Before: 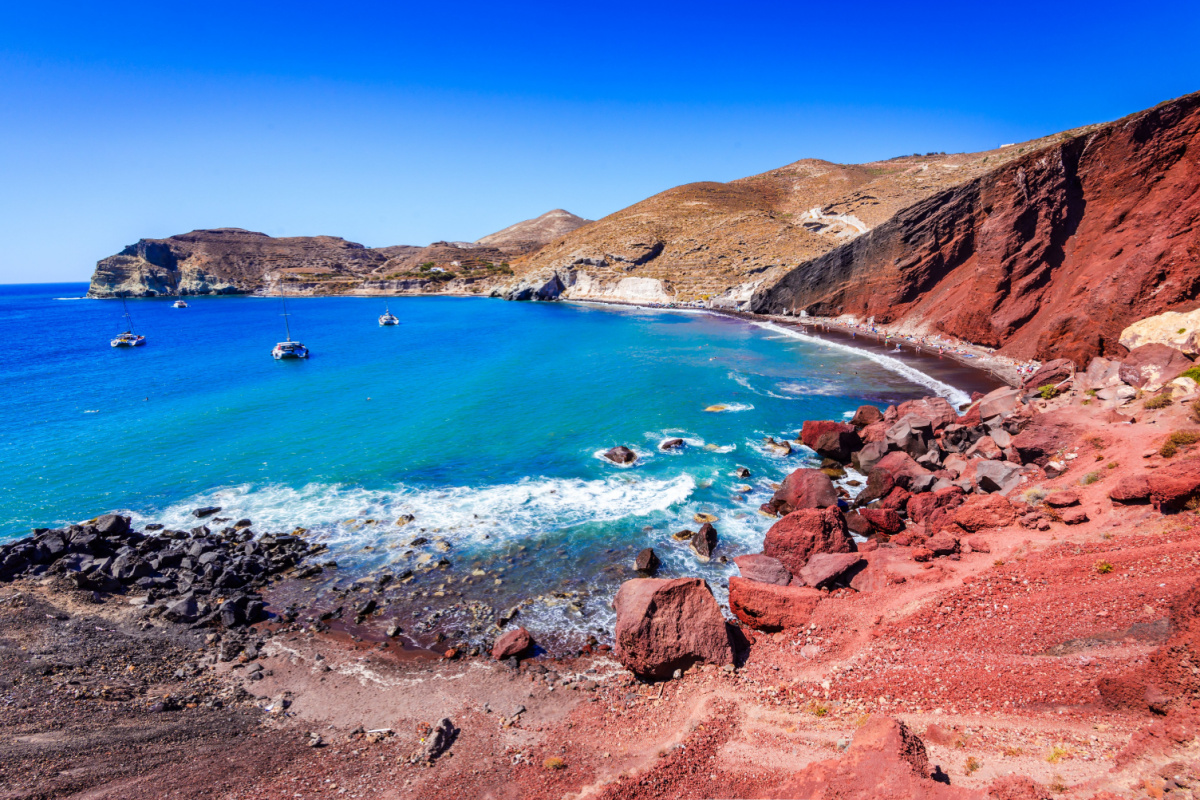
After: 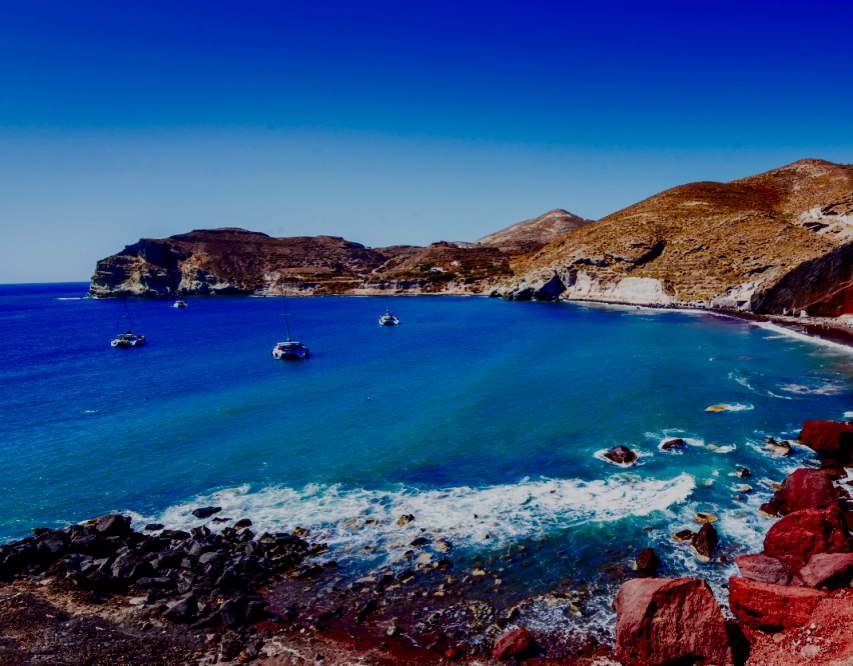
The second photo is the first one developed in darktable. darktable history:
contrast brightness saturation: contrast 0.22, brightness -0.19, saturation 0.24
filmic rgb: middle gray luminance 29%, black relative exposure -10.3 EV, white relative exposure 5.5 EV, threshold 6 EV, target black luminance 0%, hardness 3.95, latitude 2.04%, contrast 1.132, highlights saturation mix 5%, shadows ↔ highlights balance 15.11%, preserve chrominance no, color science v3 (2019), use custom middle-gray values true, iterations of high-quality reconstruction 0, enable highlight reconstruction true
crop: right 28.885%, bottom 16.626%
